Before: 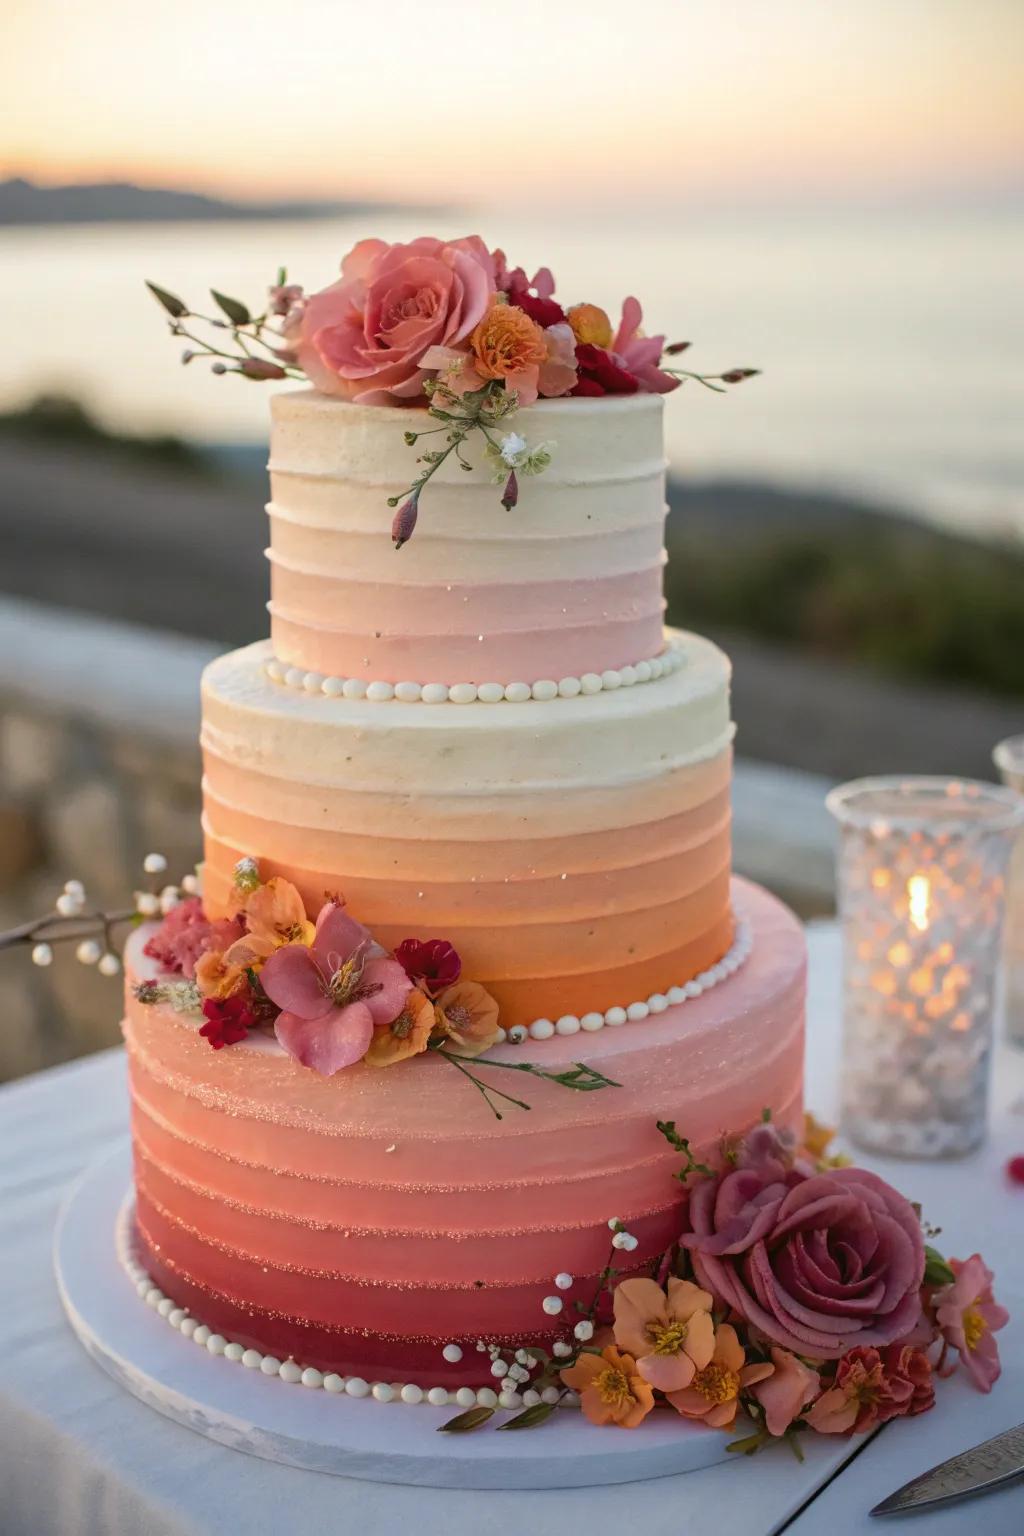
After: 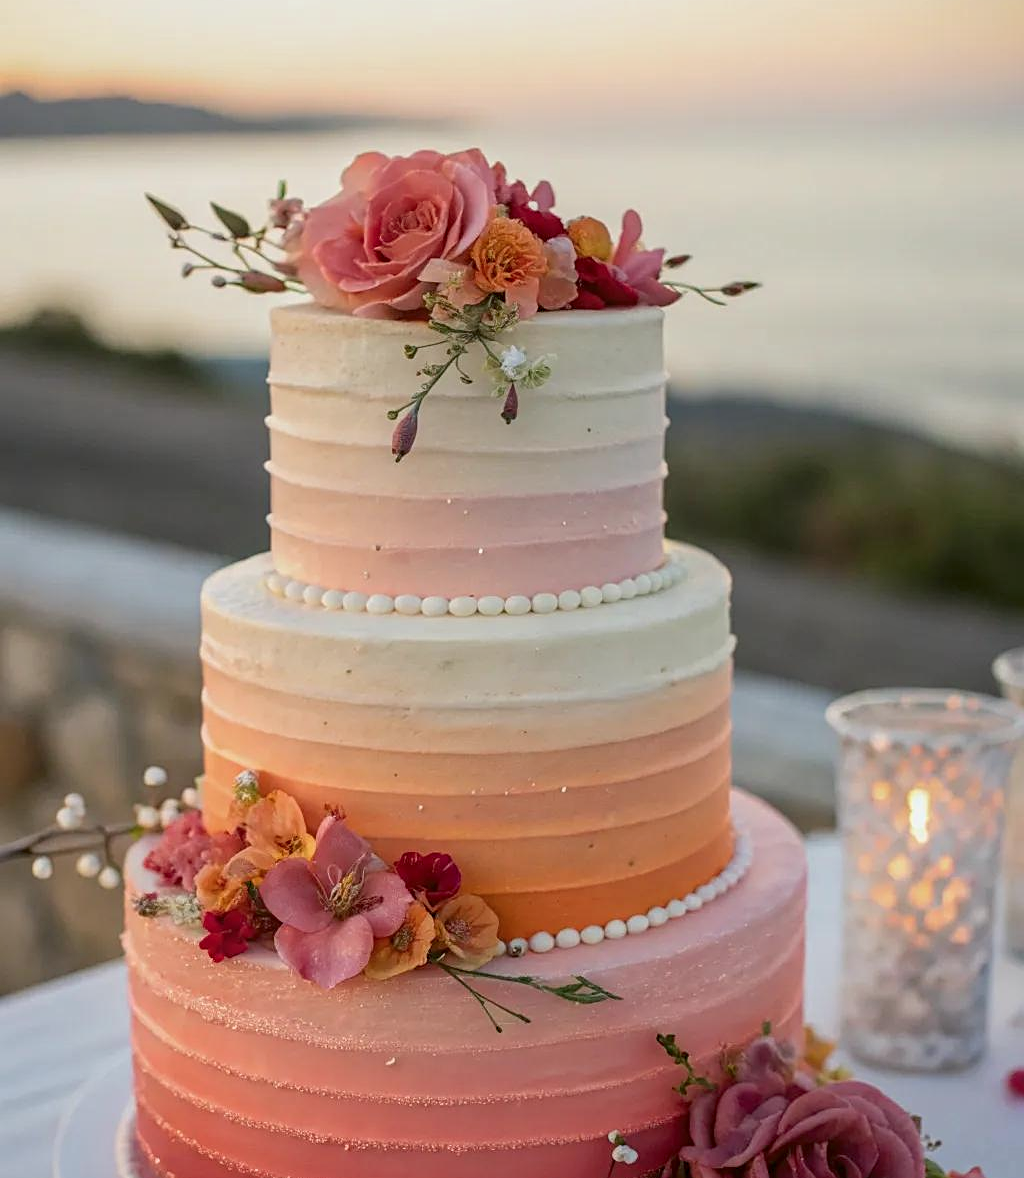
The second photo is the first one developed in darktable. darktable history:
crop: top 5.667%, bottom 17.637%
local contrast: on, module defaults
color balance rgb: perceptual saturation grading › global saturation -0.31%, global vibrance -8%, contrast -13%, saturation formula JzAzBz (2021)
sharpen: on, module defaults
